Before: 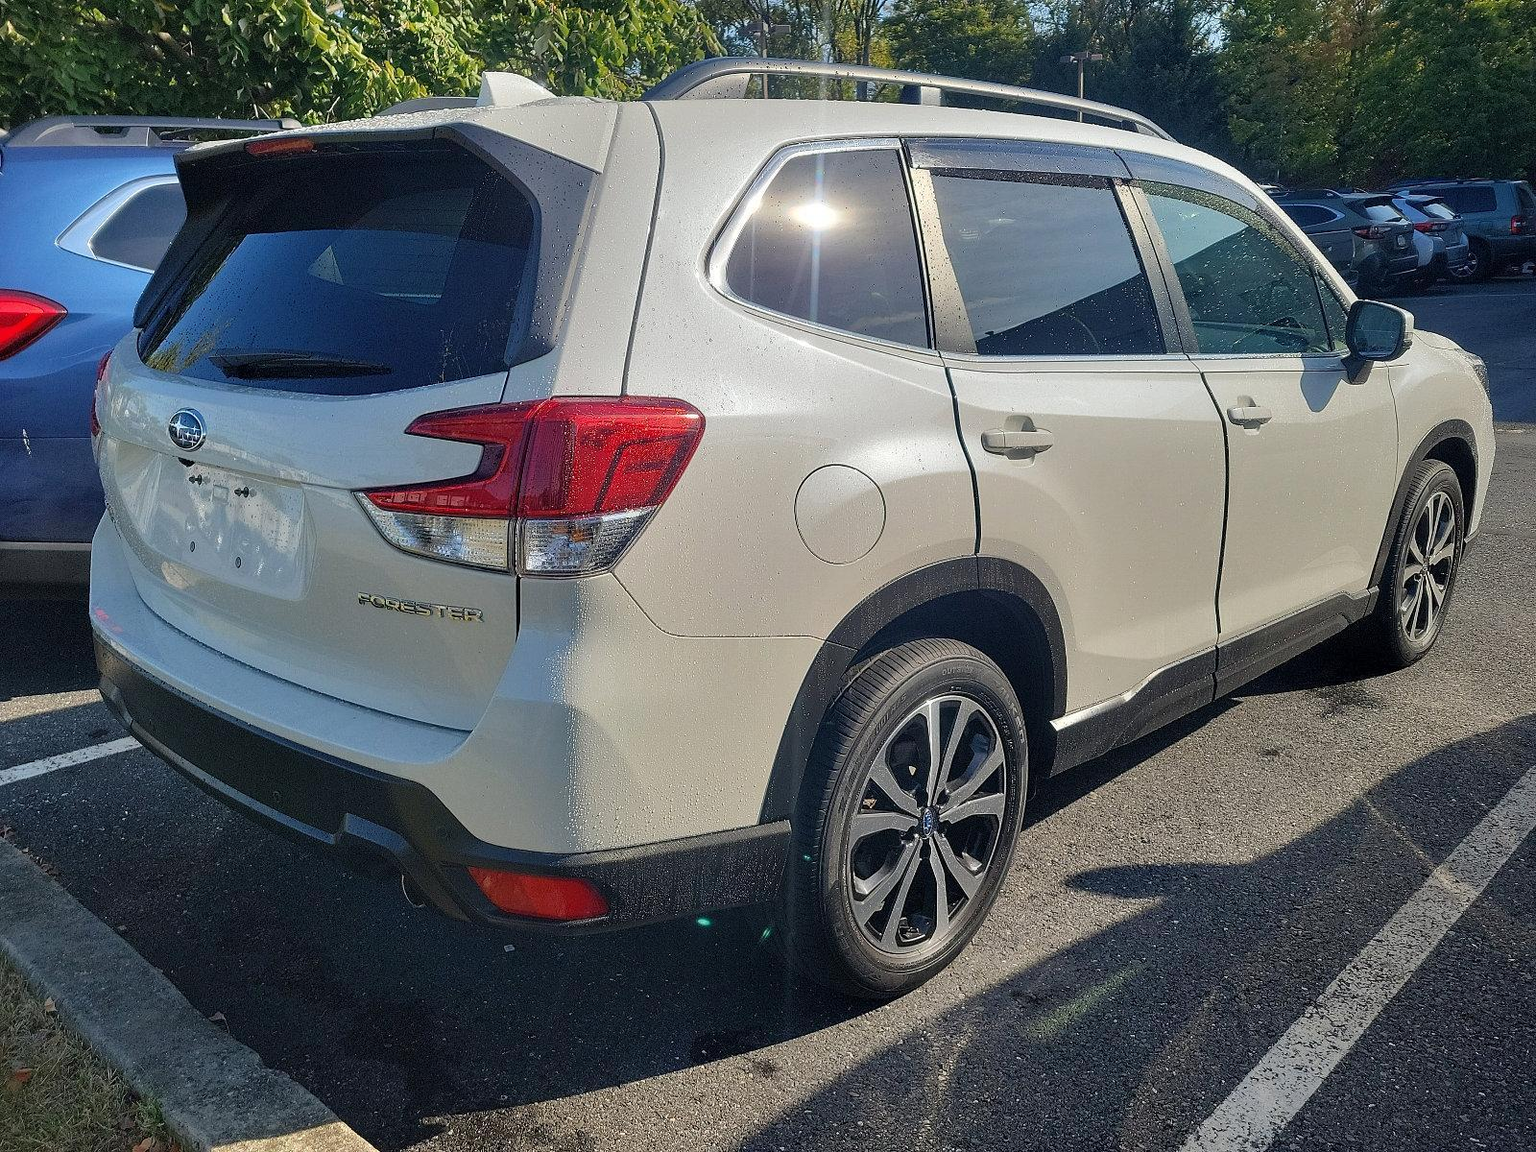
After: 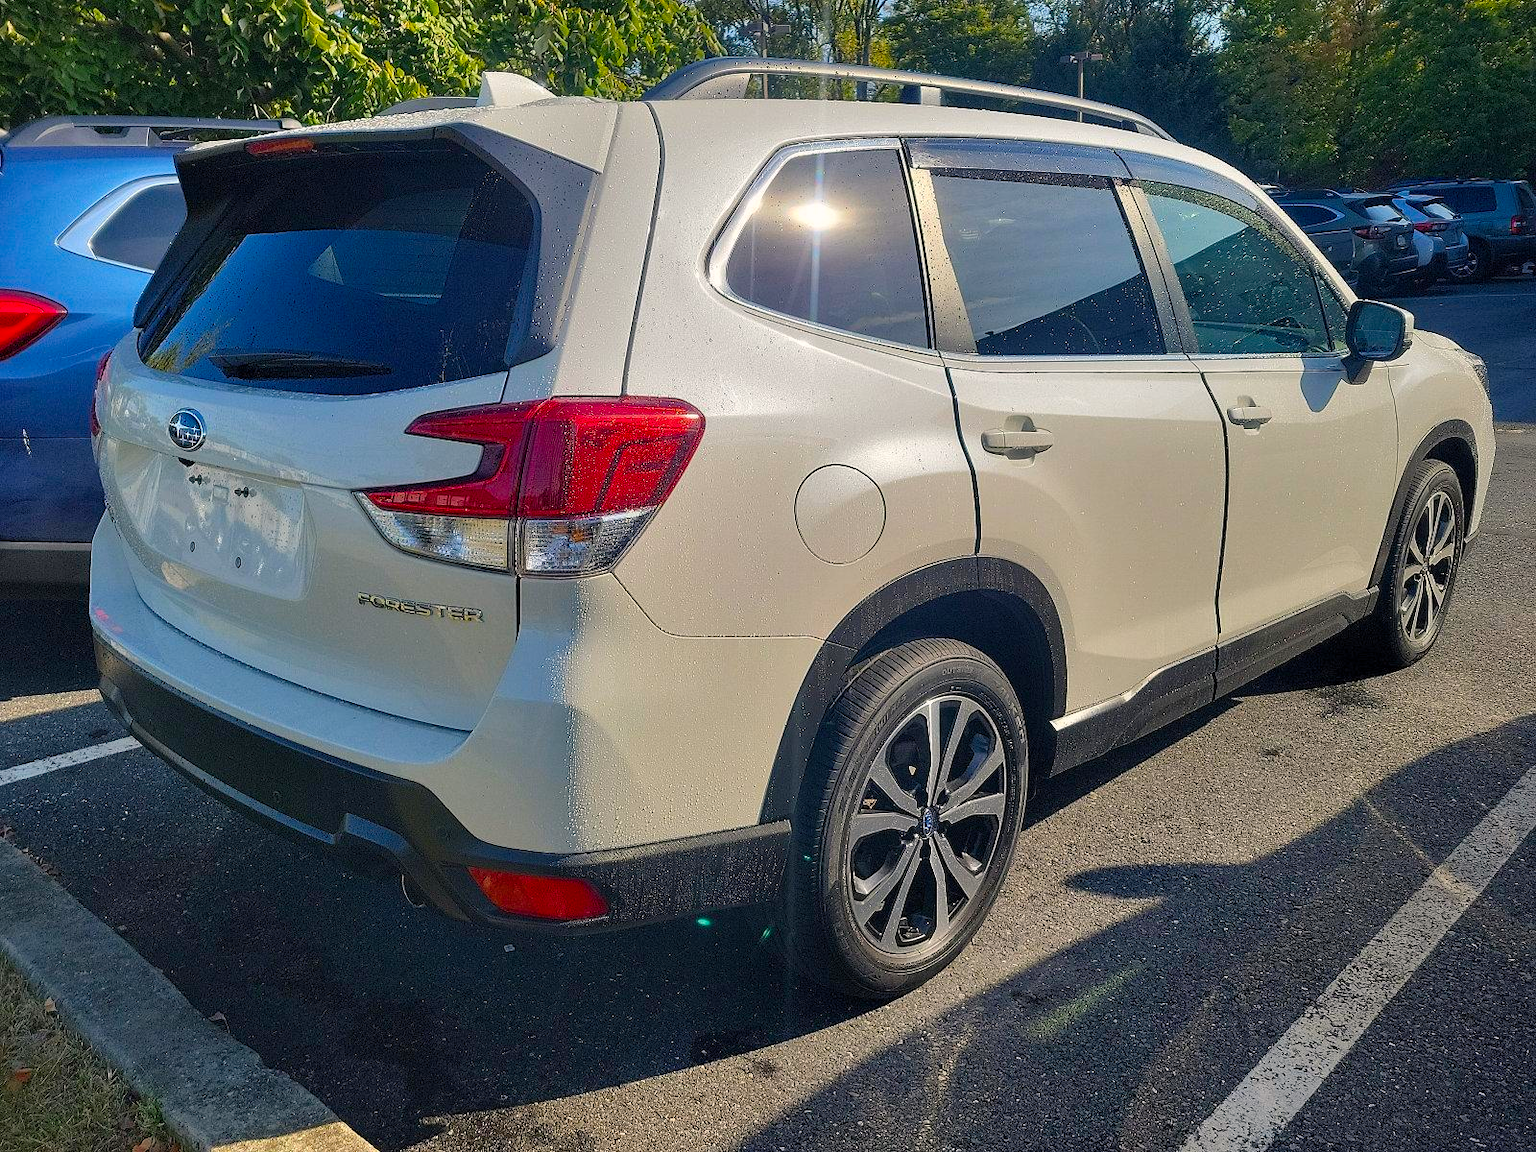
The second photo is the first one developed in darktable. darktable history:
color balance rgb: highlights gain › chroma 1.006%, highlights gain › hue 60.03°, perceptual saturation grading › global saturation 41.112%
